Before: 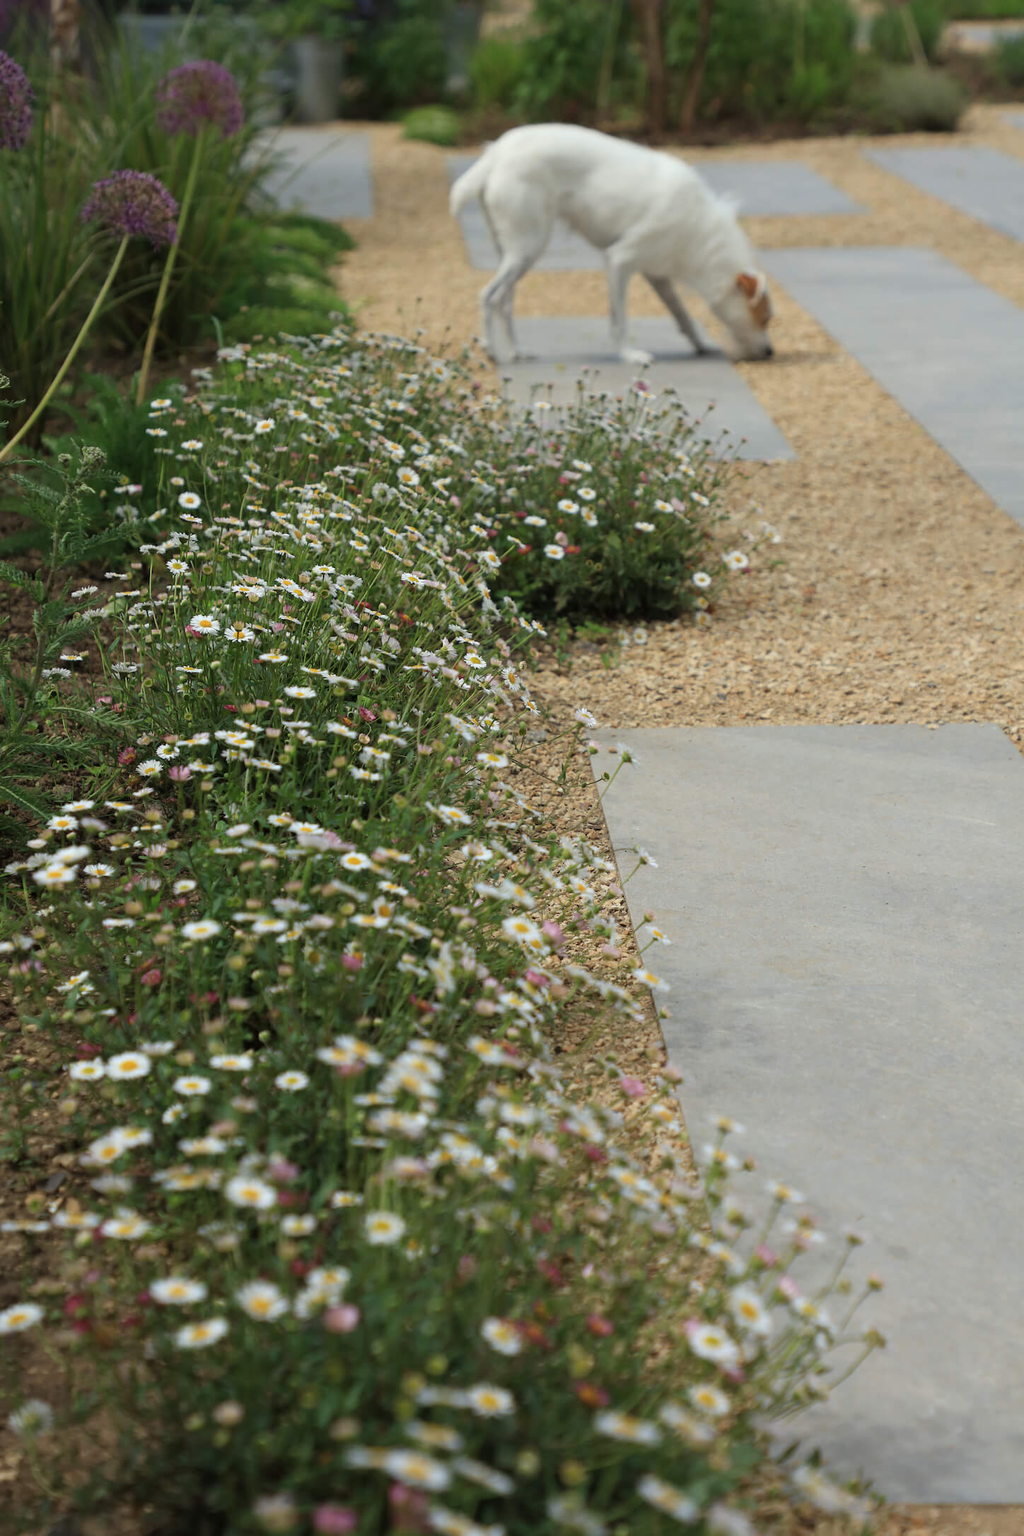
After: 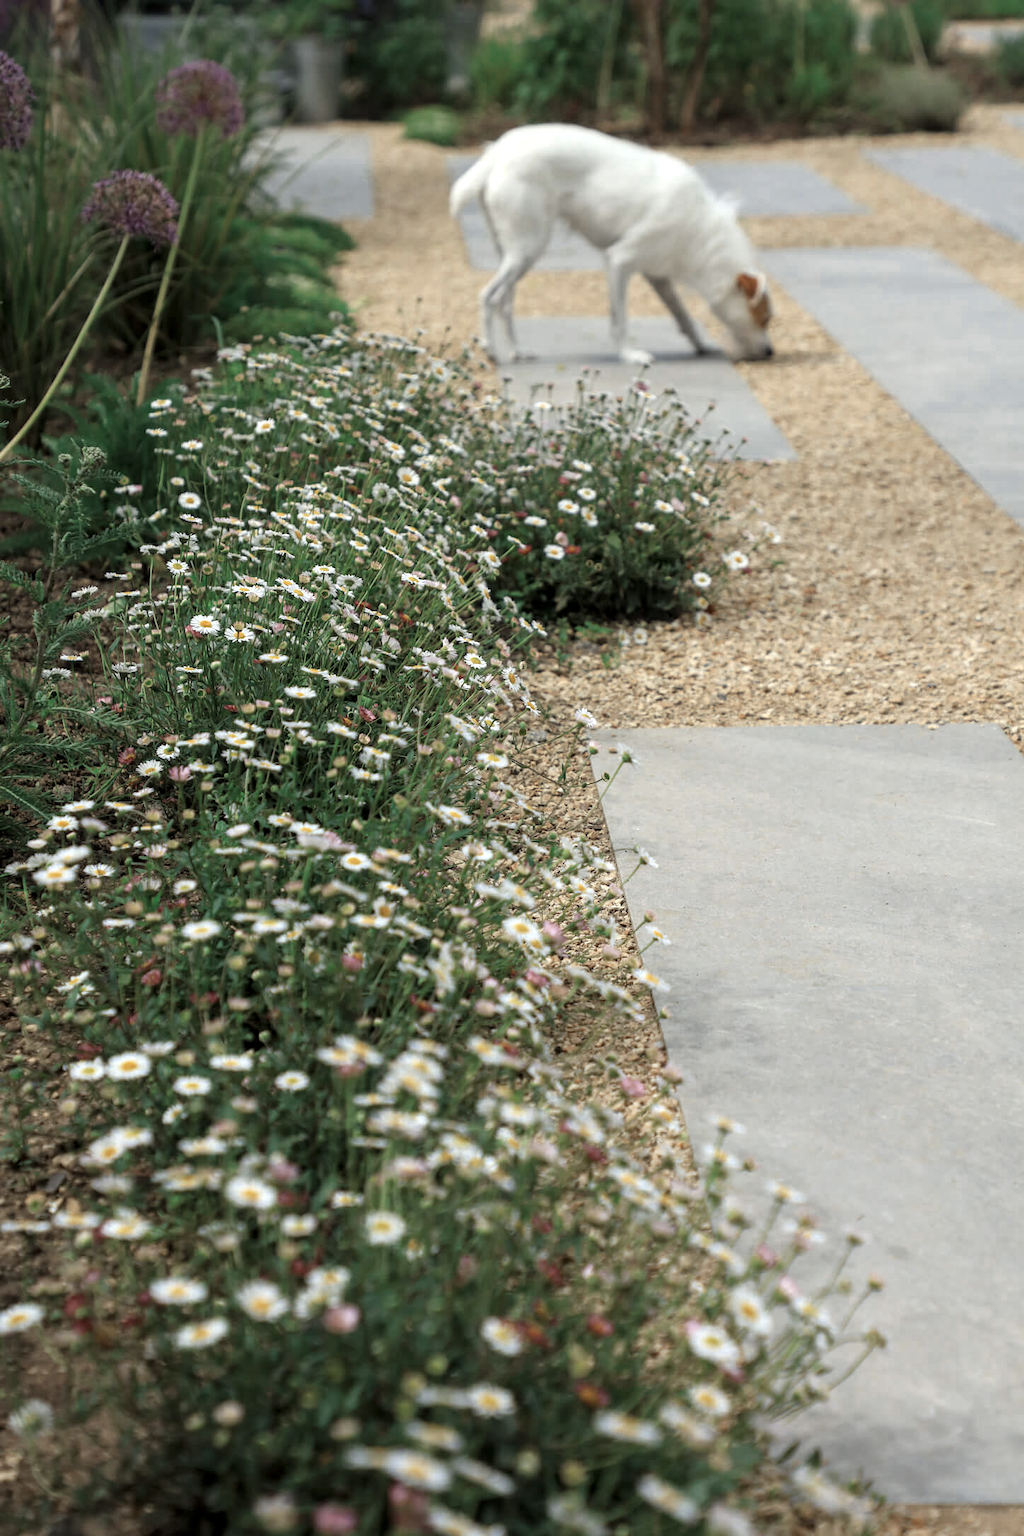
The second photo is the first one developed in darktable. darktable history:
local contrast: on, module defaults
color zones: curves: ch0 [(0, 0.5) (0.125, 0.4) (0.25, 0.5) (0.375, 0.4) (0.5, 0.4) (0.625, 0.35) (0.75, 0.35) (0.875, 0.5)]; ch1 [(0, 0.35) (0.125, 0.45) (0.25, 0.35) (0.375, 0.35) (0.5, 0.35) (0.625, 0.35) (0.75, 0.45) (0.875, 0.35)]; ch2 [(0, 0.6) (0.125, 0.5) (0.25, 0.5) (0.375, 0.6) (0.5, 0.6) (0.625, 0.5) (0.75, 0.5) (0.875, 0.5)]
tone equalizer: -8 EV -0.402 EV, -7 EV -0.383 EV, -6 EV -0.306 EV, -5 EV -0.24 EV, -3 EV 0.245 EV, -2 EV 0.348 EV, -1 EV 0.415 EV, +0 EV 0.409 EV
